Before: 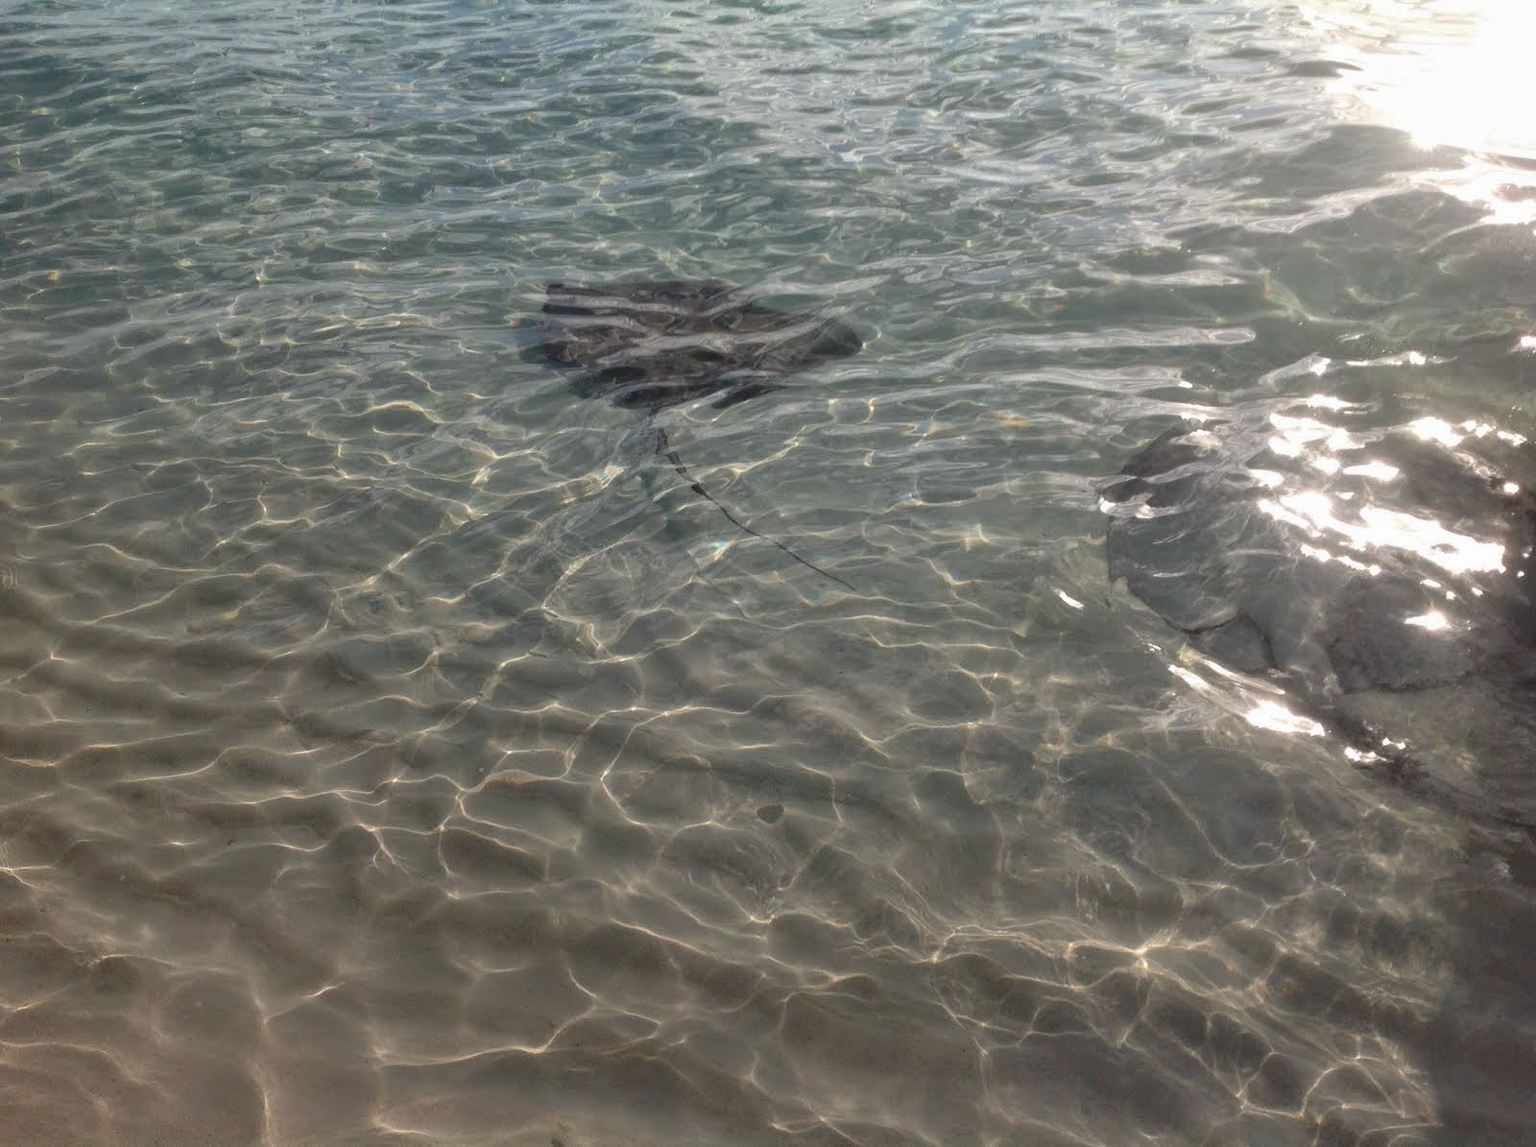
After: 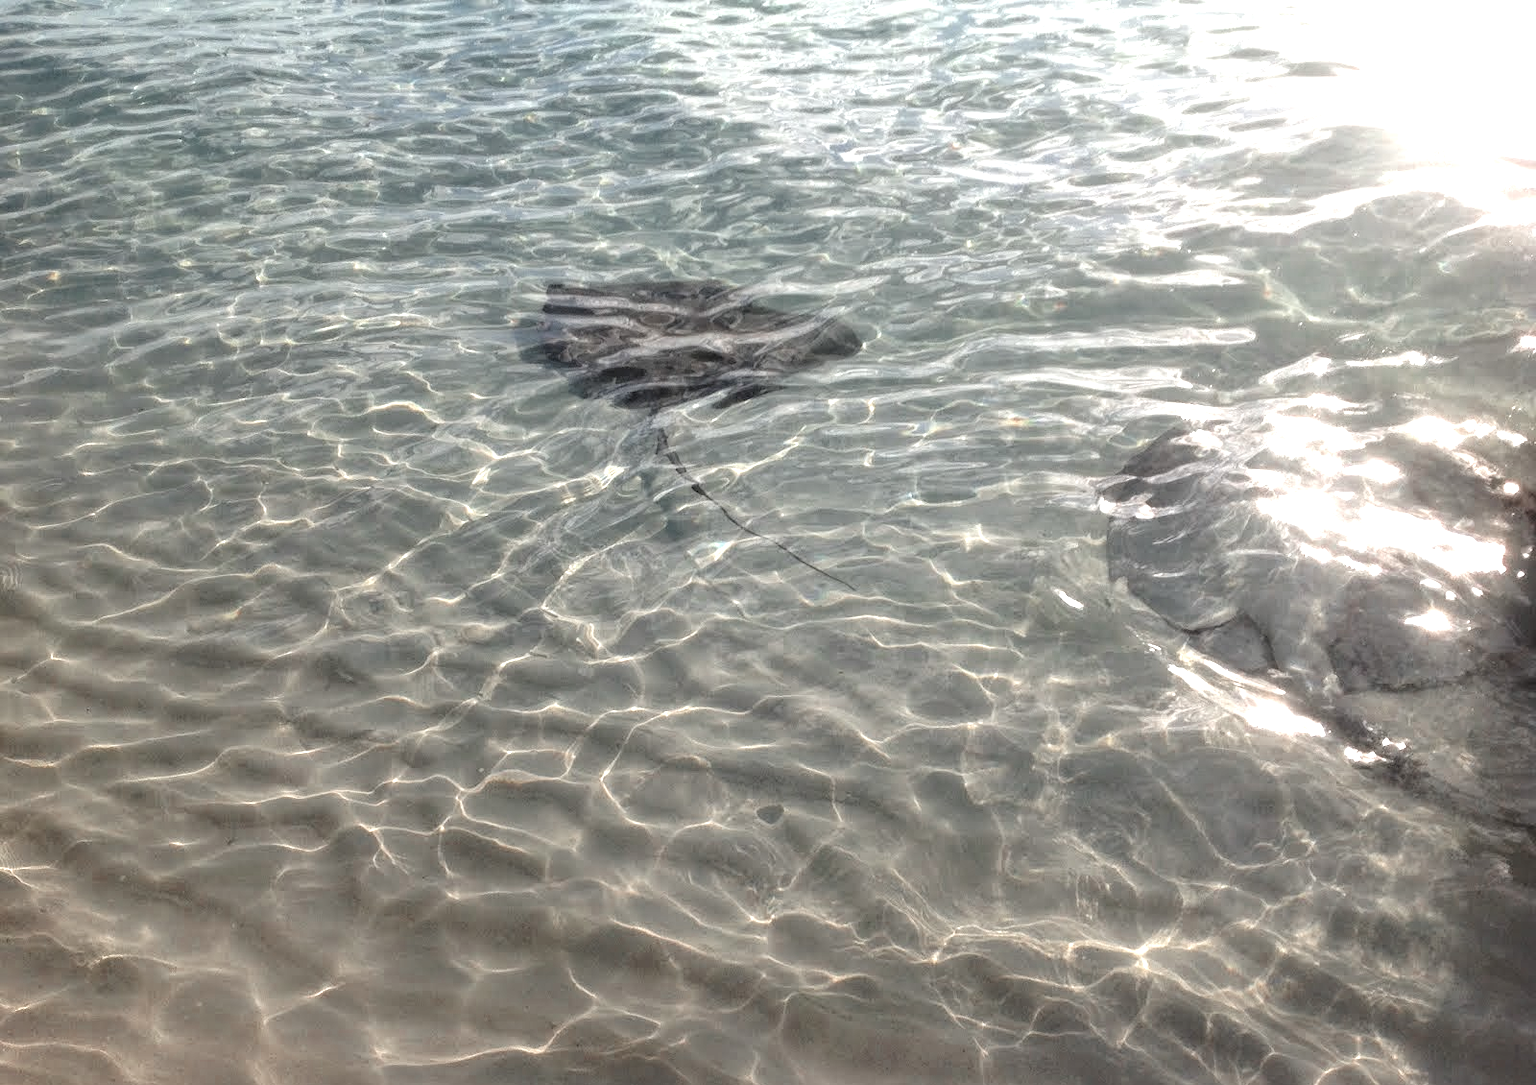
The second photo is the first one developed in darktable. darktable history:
crop and rotate: top 0.002%, bottom 5.284%
color zones: curves: ch0 [(0, 0.5) (0.125, 0.4) (0.25, 0.5) (0.375, 0.4) (0.5, 0.4) (0.625, 0.35) (0.75, 0.35) (0.875, 0.5)]; ch1 [(0, 0.35) (0.125, 0.45) (0.25, 0.35) (0.375, 0.35) (0.5, 0.35) (0.625, 0.35) (0.75, 0.45) (0.875, 0.35)]; ch2 [(0, 0.6) (0.125, 0.5) (0.25, 0.5) (0.375, 0.6) (0.5, 0.6) (0.625, 0.5) (0.75, 0.5) (0.875, 0.5)]
local contrast: highlights 106%, shadows 97%, detail 120%, midtone range 0.2
tone equalizer: -8 EV -1.05 EV, -7 EV -1.01 EV, -6 EV -0.901 EV, -5 EV -0.616 EV, -3 EV 0.606 EV, -2 EV 0.892 EV, -1 EV 0.998 EV, +0 EV 1.08 EV
